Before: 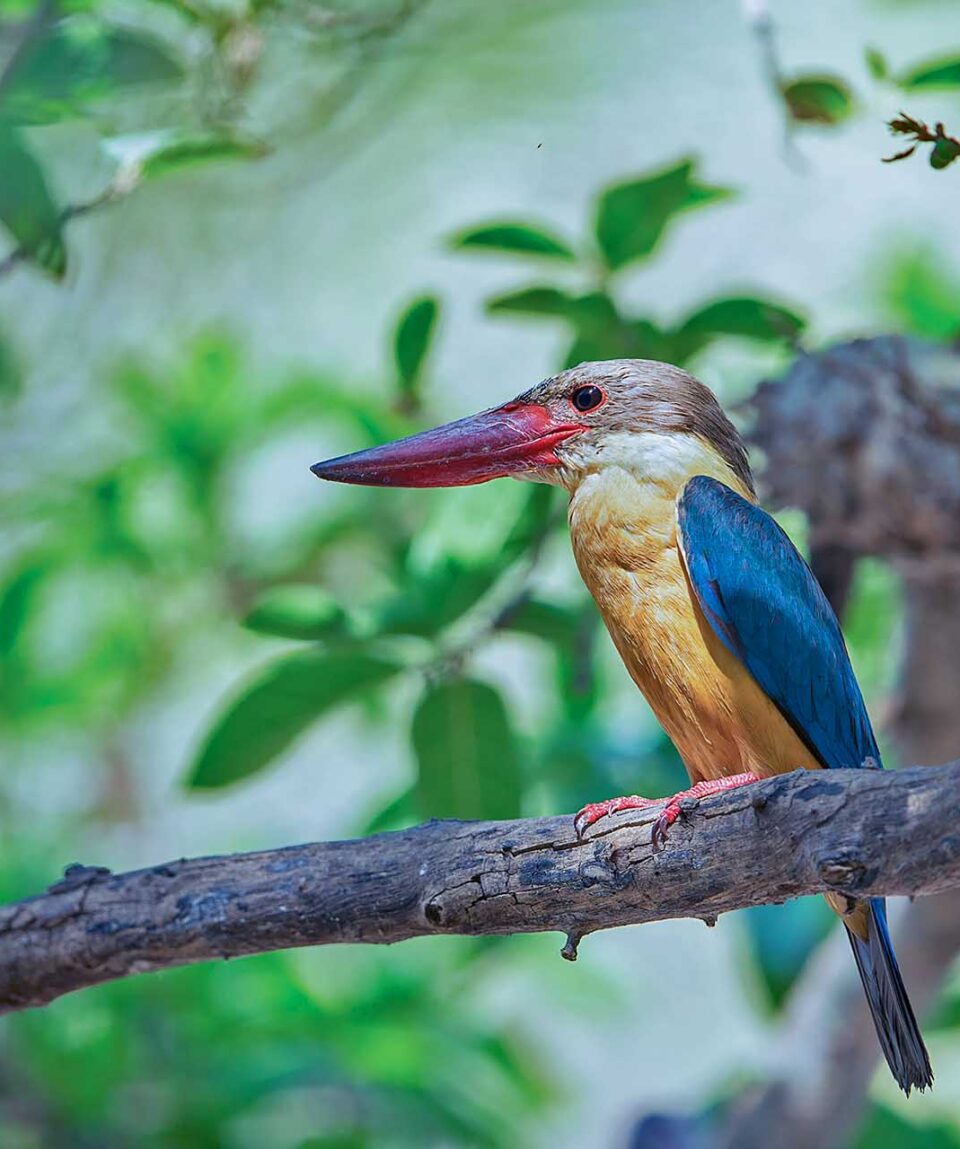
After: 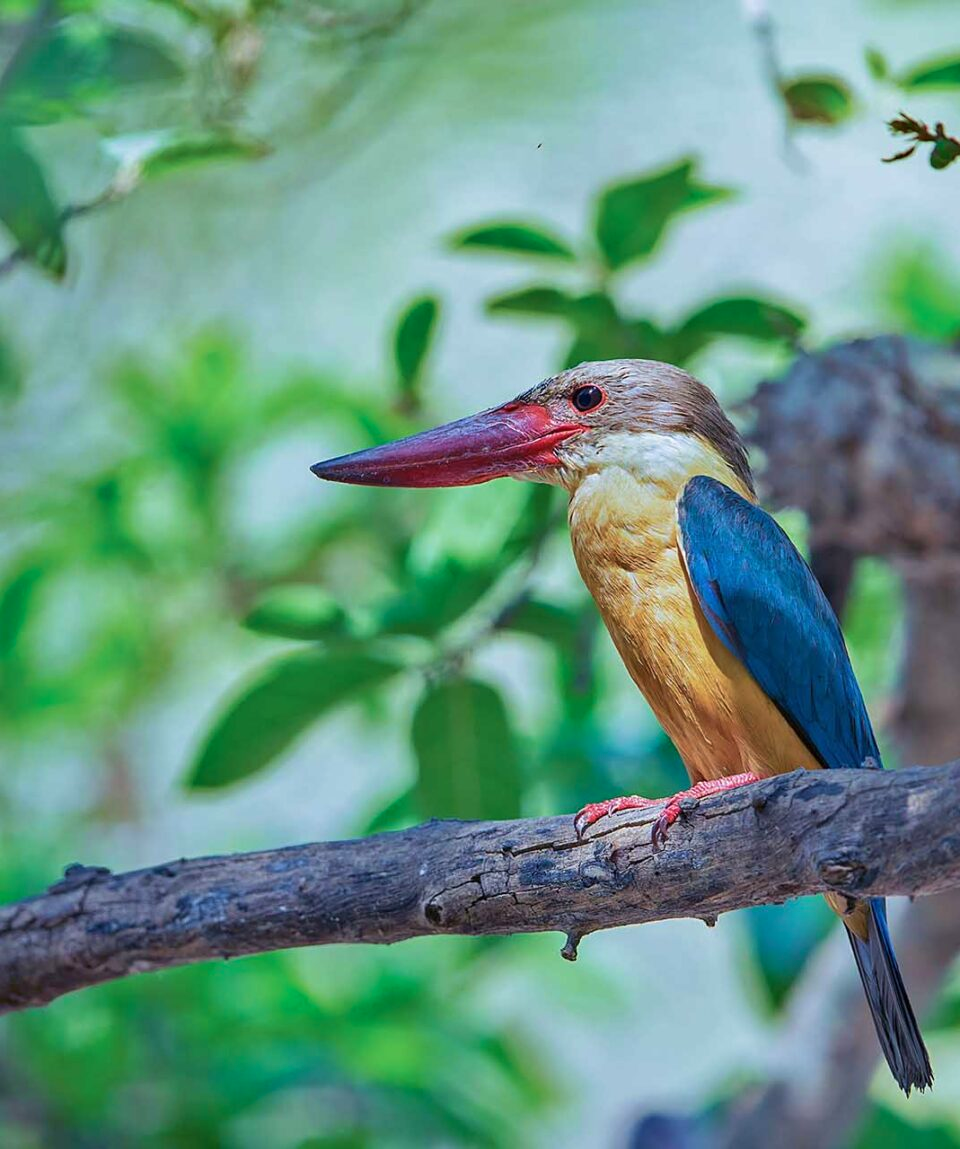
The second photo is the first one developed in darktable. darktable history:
velvia: strength 16.43%
